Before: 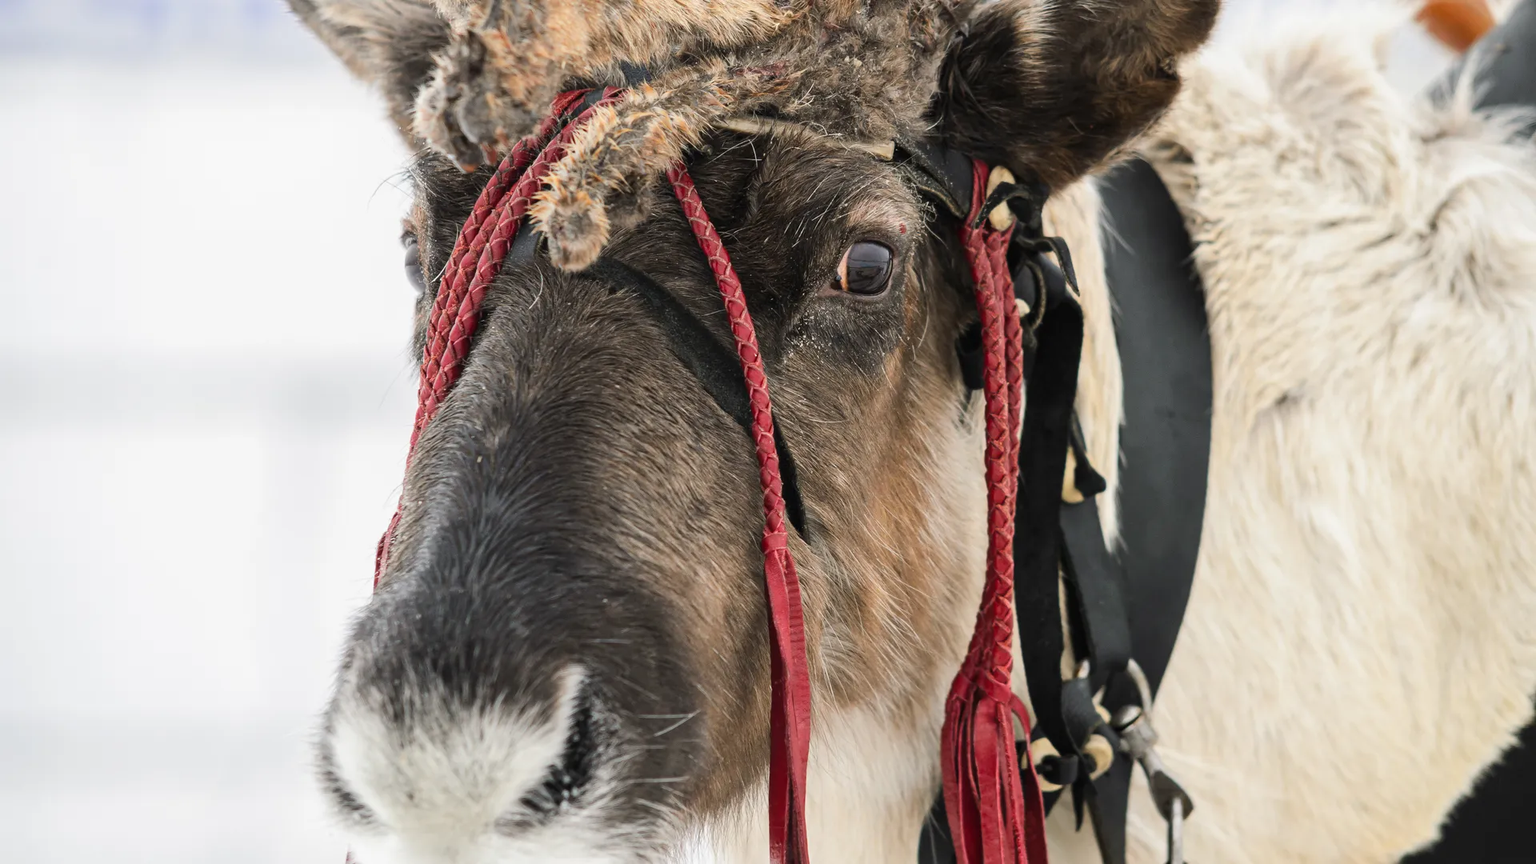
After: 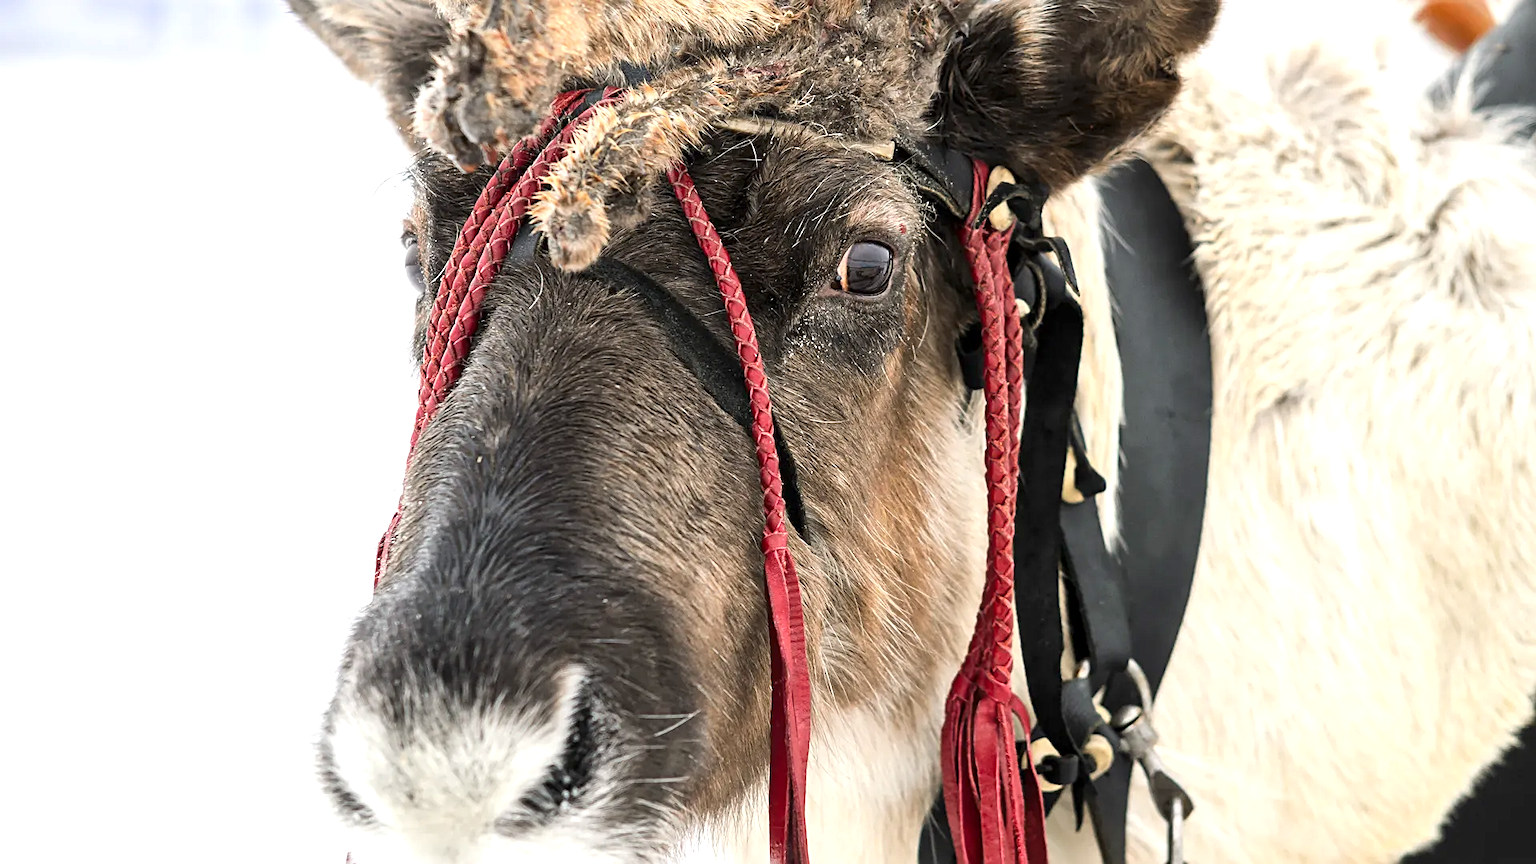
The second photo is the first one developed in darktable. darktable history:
local contrast: mode bilateral grid, contrast 20, coarseness 50, detail 130%, midtone range 0.2
sharpen: on, module defaults
exposure: black level correction 0.001, exposure 0.5 EV, compensate exposure bias true, compensate highlight preservation false
